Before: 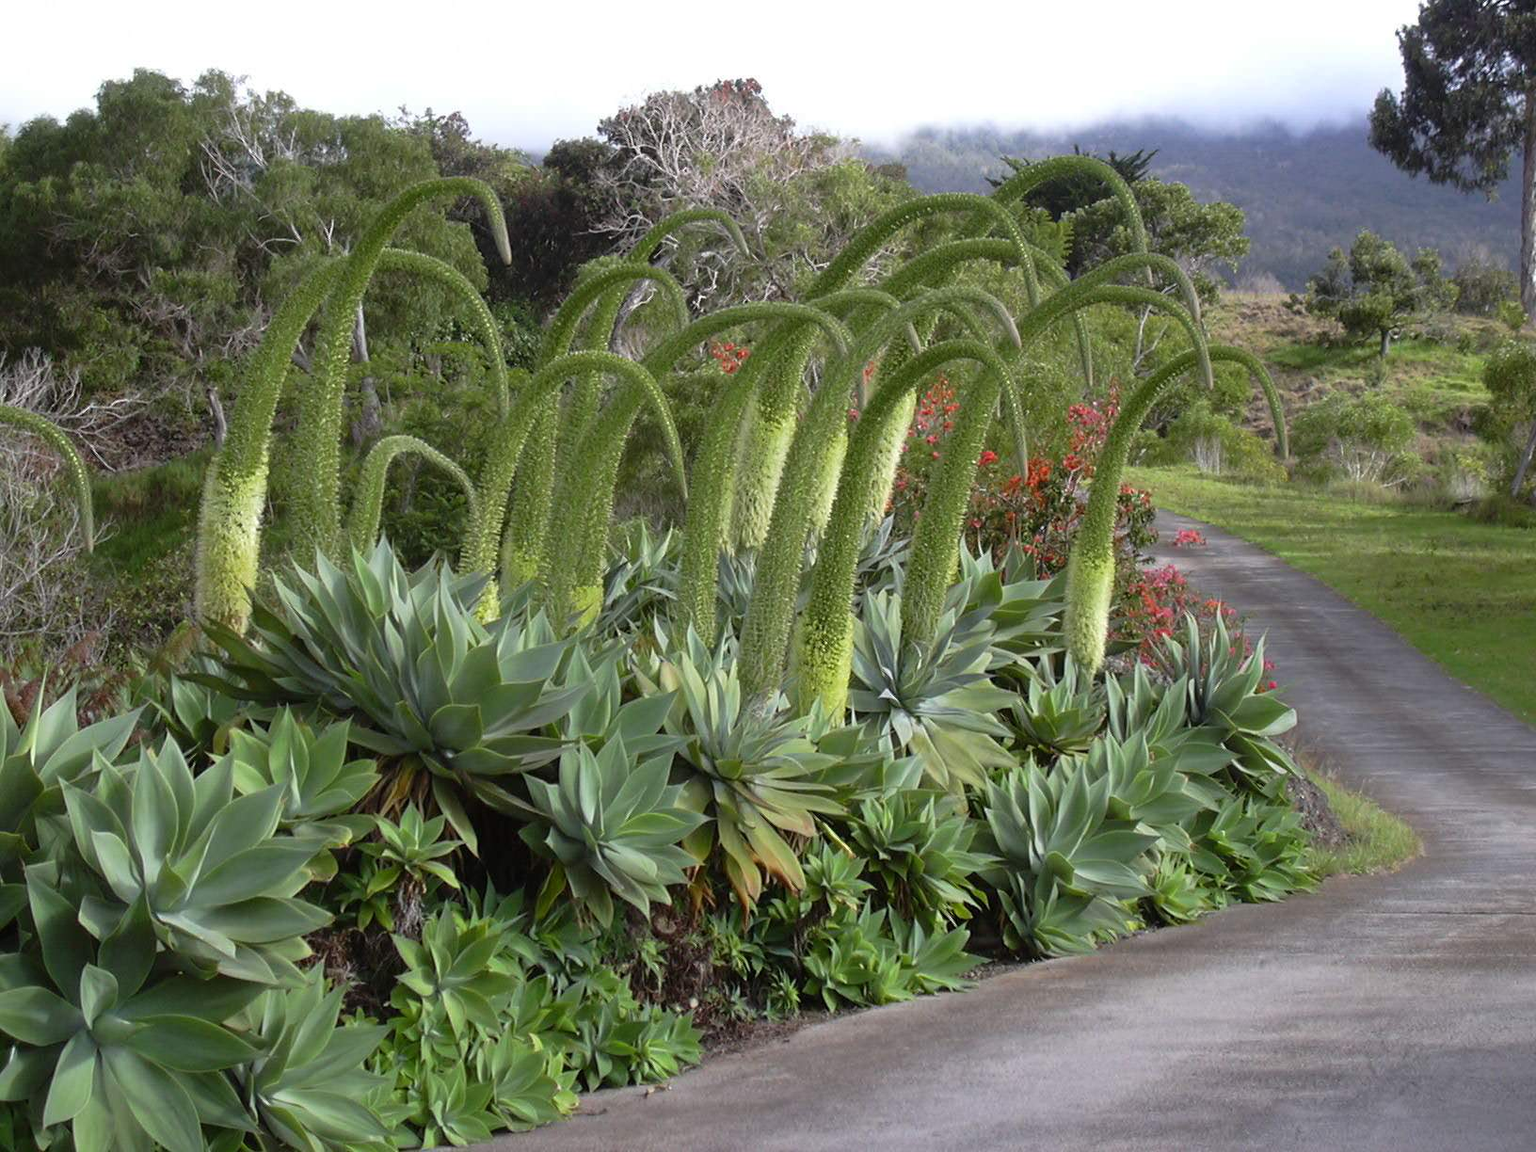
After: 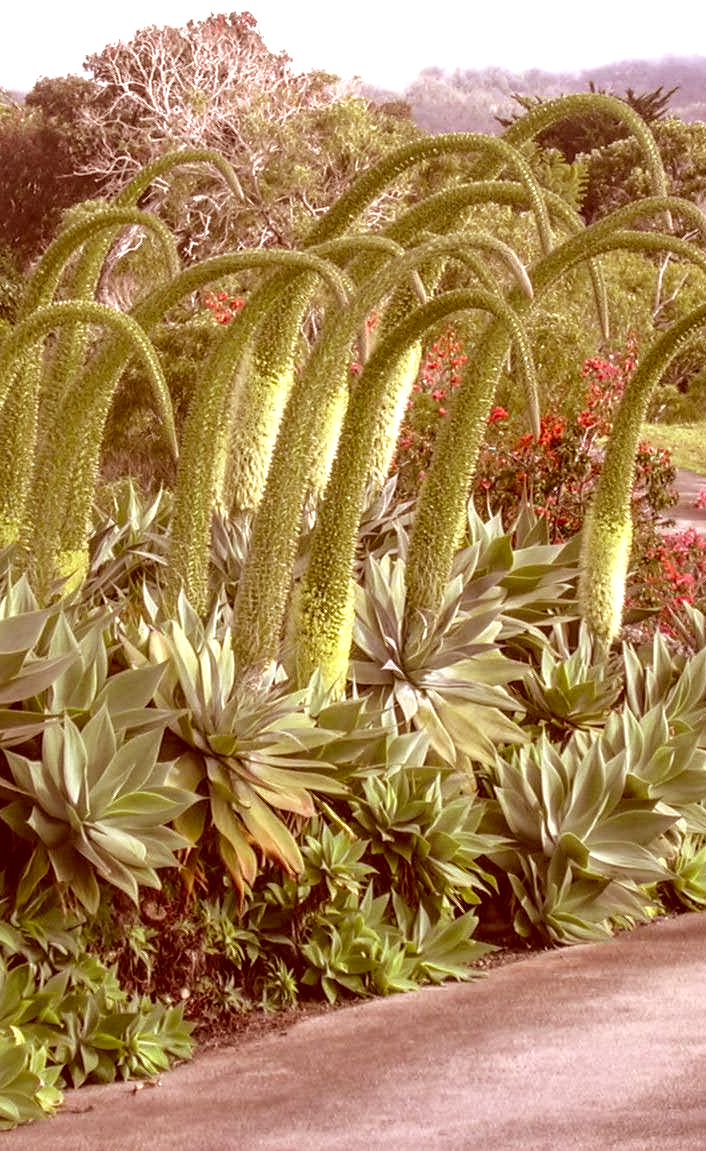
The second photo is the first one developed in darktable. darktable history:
color correction: highlights a* 9.25, highlights b* 8.88, shadows a* 39.56, shadows b* 39.91, saturation 0.776
crop: left 33.841%, top 5.937%, right 22.892%
color balance rgb: perceptual saturation grading › global saturation 0.418%, perceptual brilliance grading › global brilliance 20.513%
local contrast: highlights 2%, shadows 4%, detail 134%
